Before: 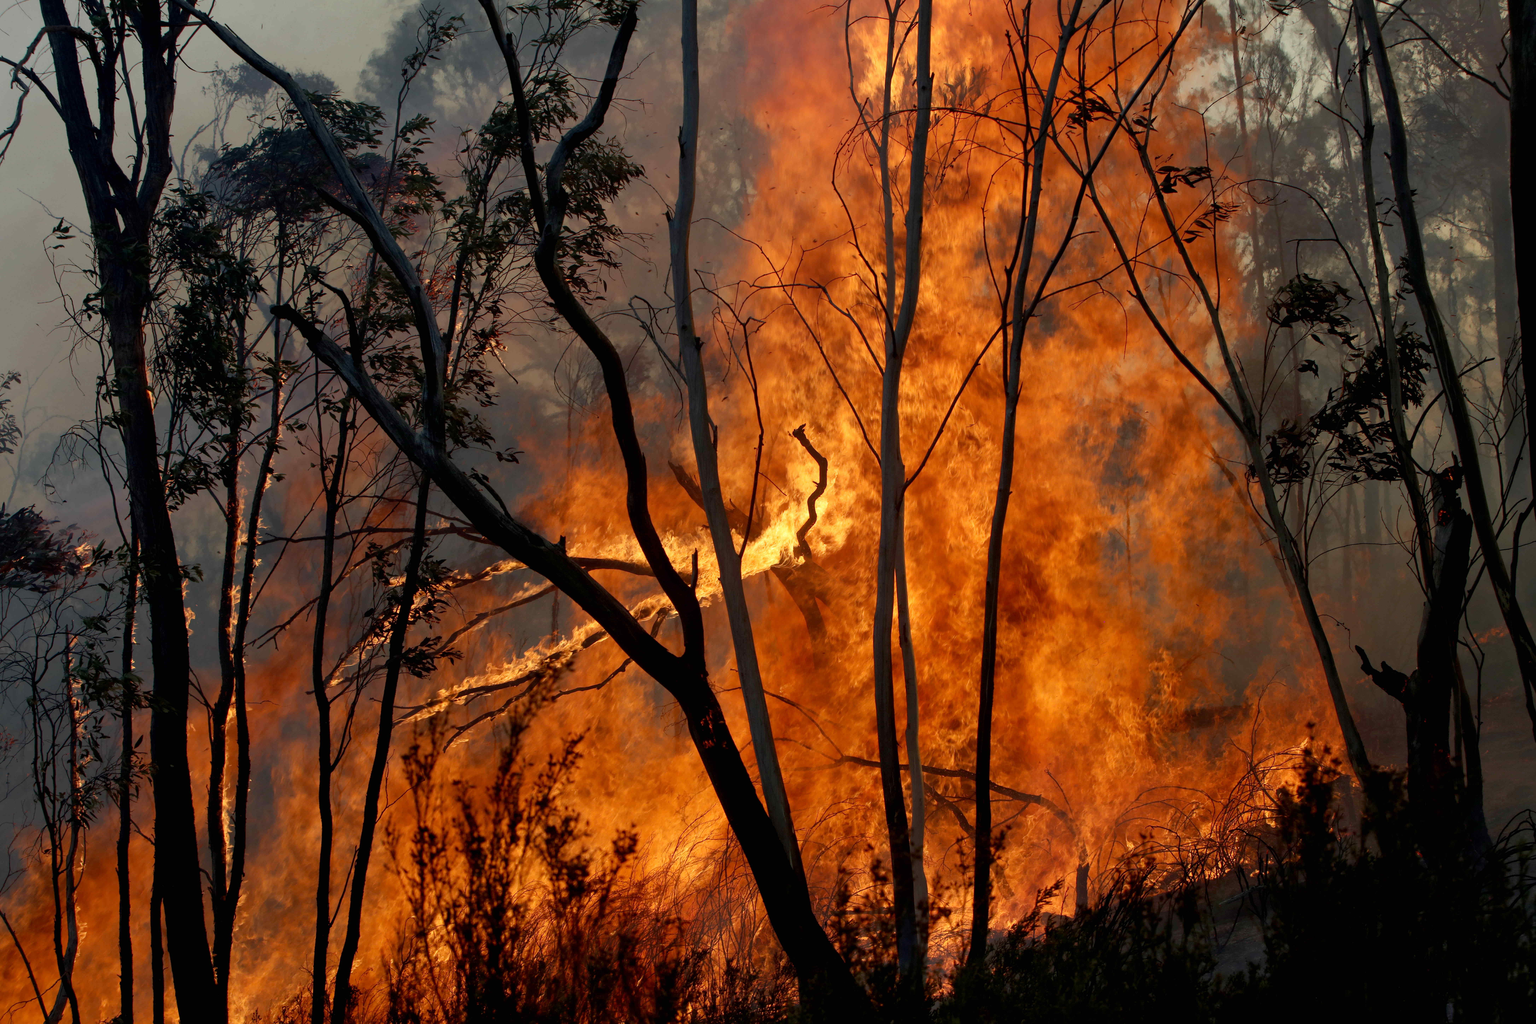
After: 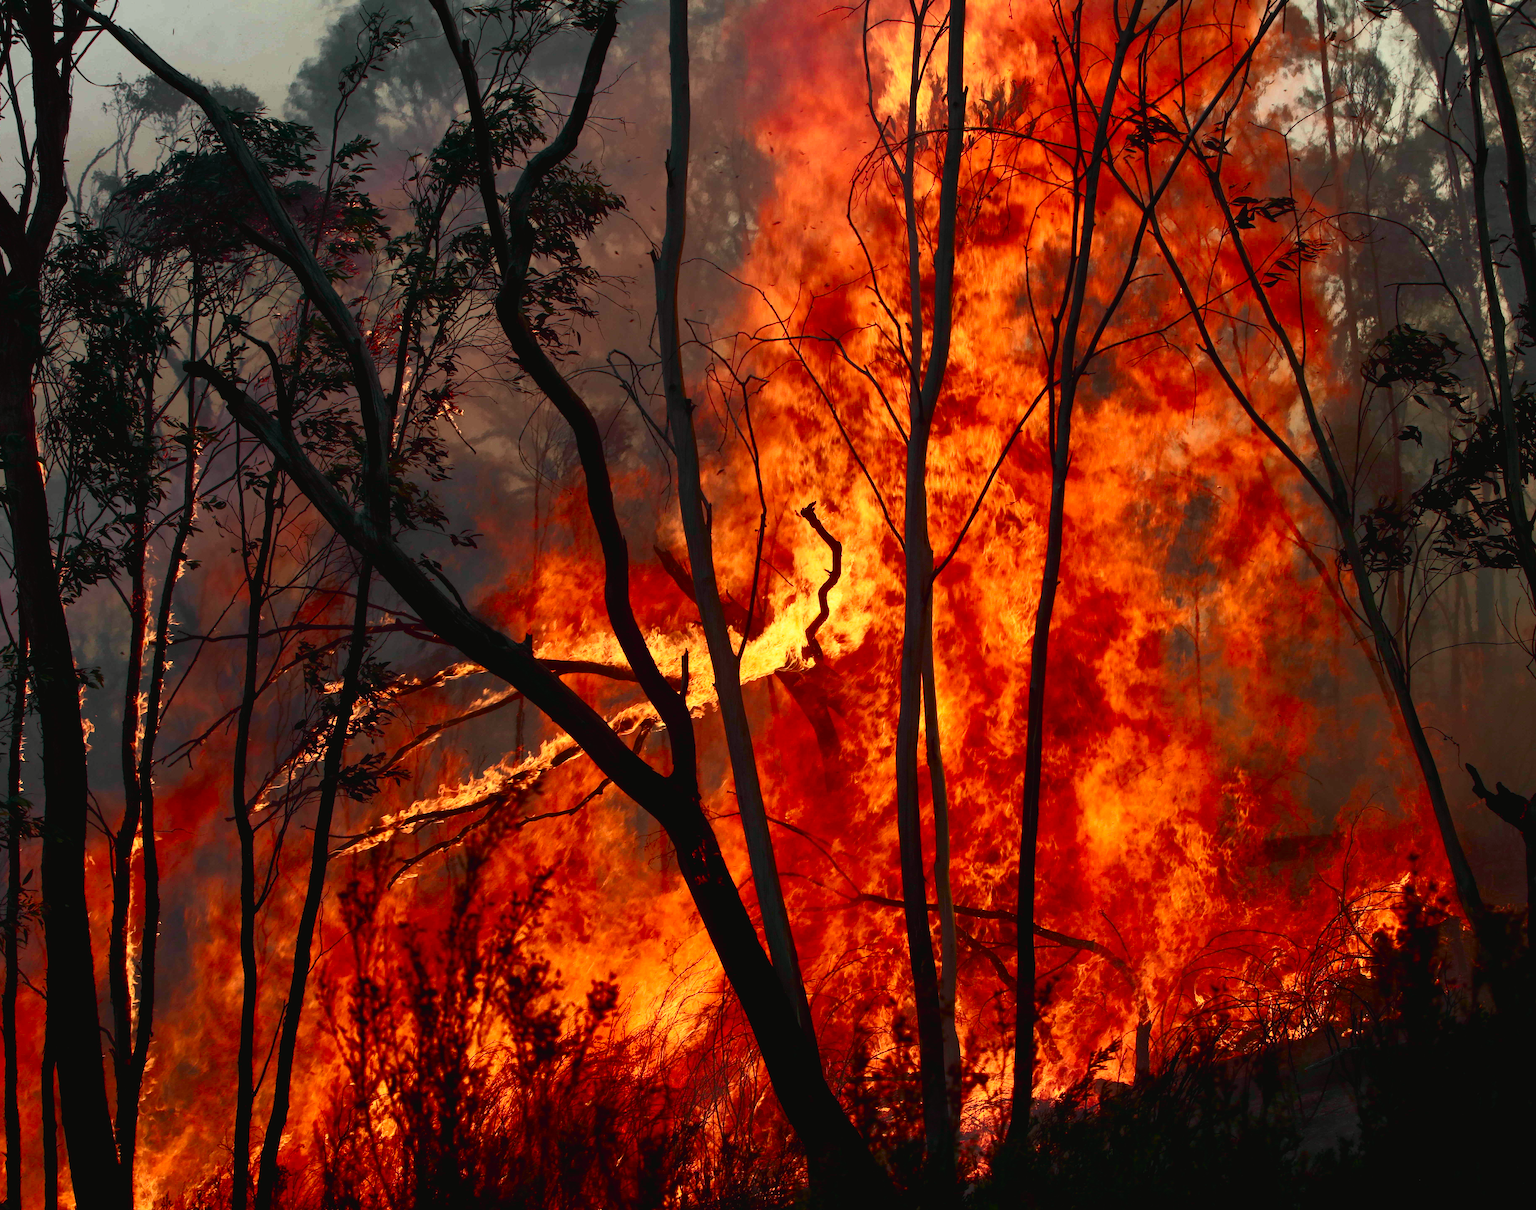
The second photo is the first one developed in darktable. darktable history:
tone curve: curves: ch0 [(0, 0.026) (0.172, 0.194) (0.398, 0.437) (0.469, 0.544) (0.612, 0.741) (0.845, 0.926) (1, 0.968)]; ch1 [(0, 0) (0.437, 0.453) (0.472, 0.467) (0.502, 0.502) (0.531, 0.546) (0.574, 0.583) (0.617, 0.64) (0.699, 0.749) (0.859, 0.919) (1, 1)]; ch2 [(0, 0) (0.33, 0.301) (0.421, 0.443) (0.476, 0.502) (0.511, 0.504) (0.553, 0.553) (0.595, 0.586) (0.664, 0.664) (1, 1)], color space Lab, independent channels, preserve colors none
crop: left 7.529%, right 7.863%
contrast brightness saturation: contrast 0.118, brightness -0.118, saturation 0.199
